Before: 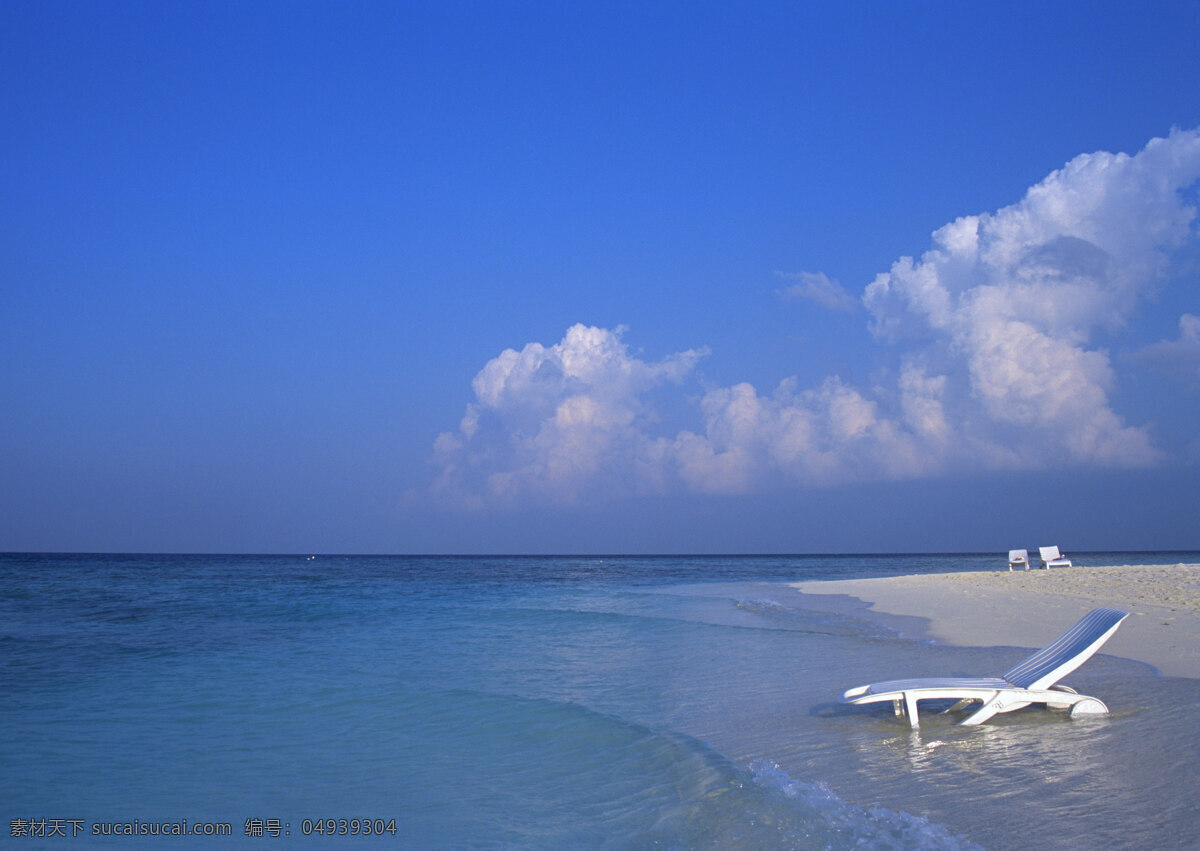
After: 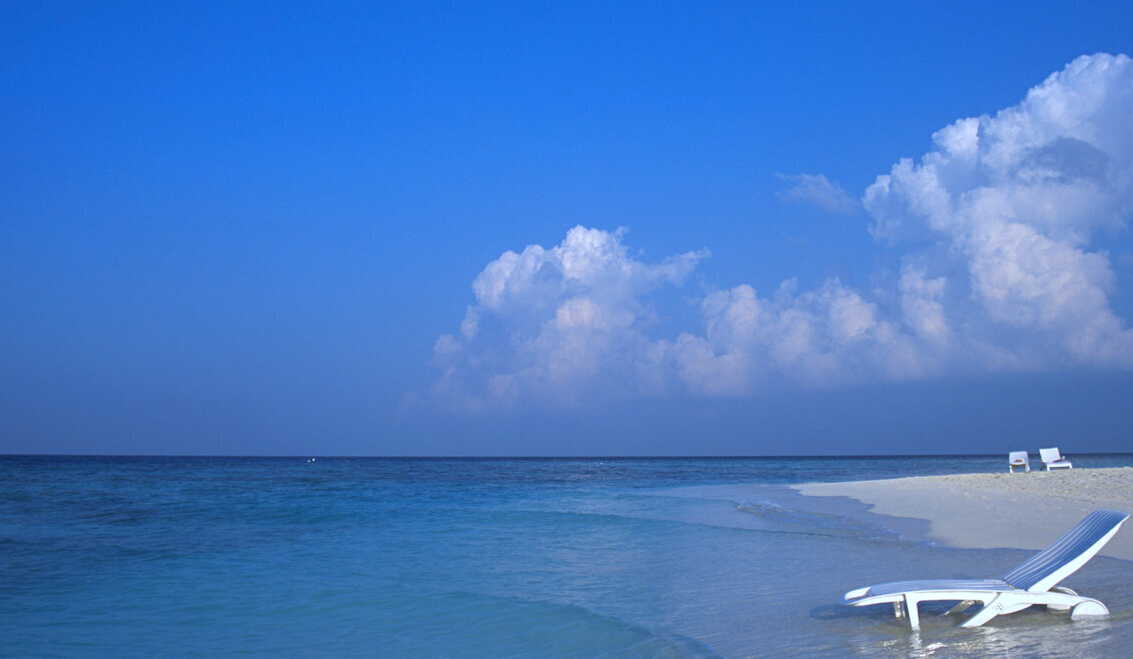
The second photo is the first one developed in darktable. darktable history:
crop and rotate: angle 0.035°, top 11.552%, right 5.564%, bottom 11.053%
exposure: black level correction -0.004, exposure 0.049 EV, compensate highlight preservation false
color correction: highlights a* -3.86, highlights b* -10.74
